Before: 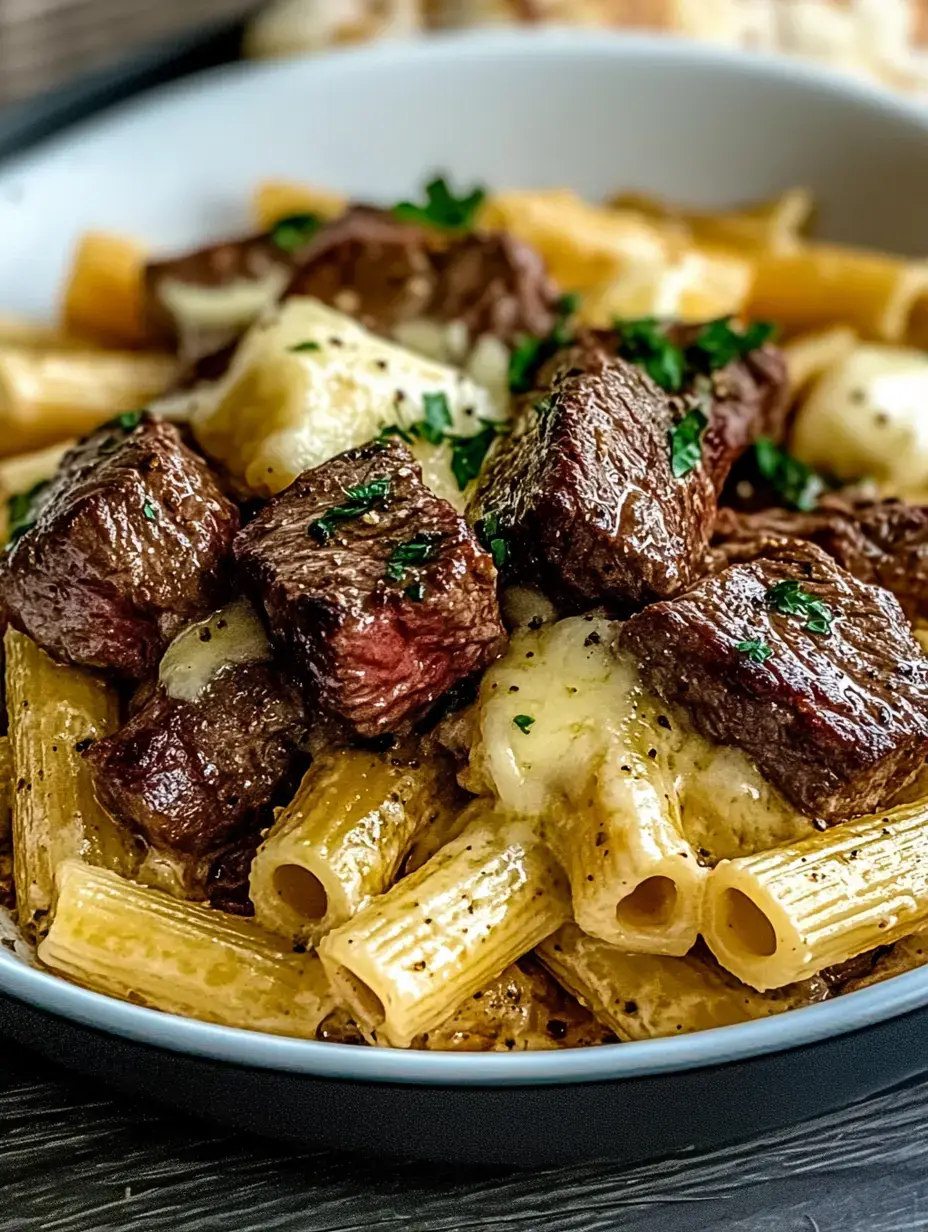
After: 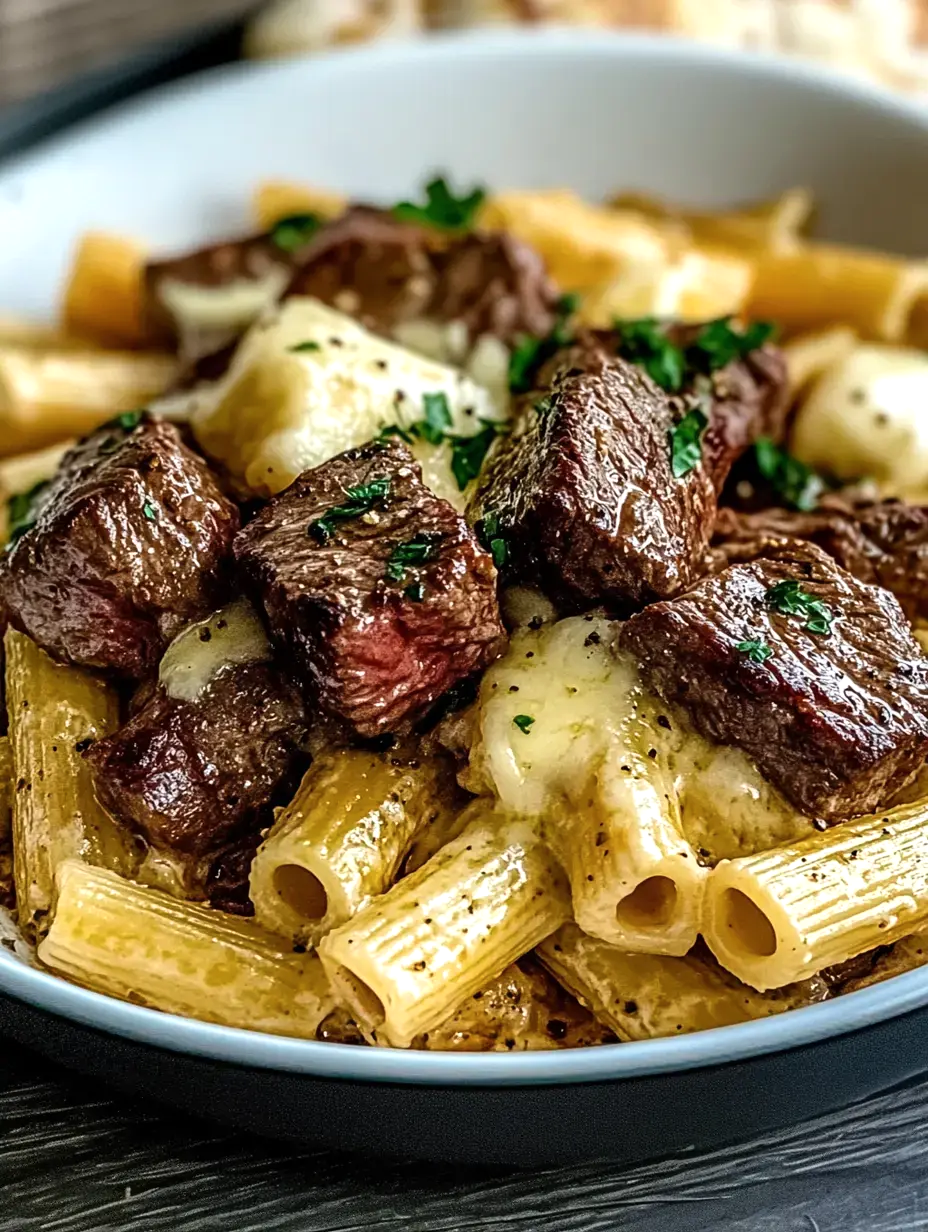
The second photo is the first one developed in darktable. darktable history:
shadows and highlights: shadows -12.17, white point adjustment 4.17, highlights 28.09
